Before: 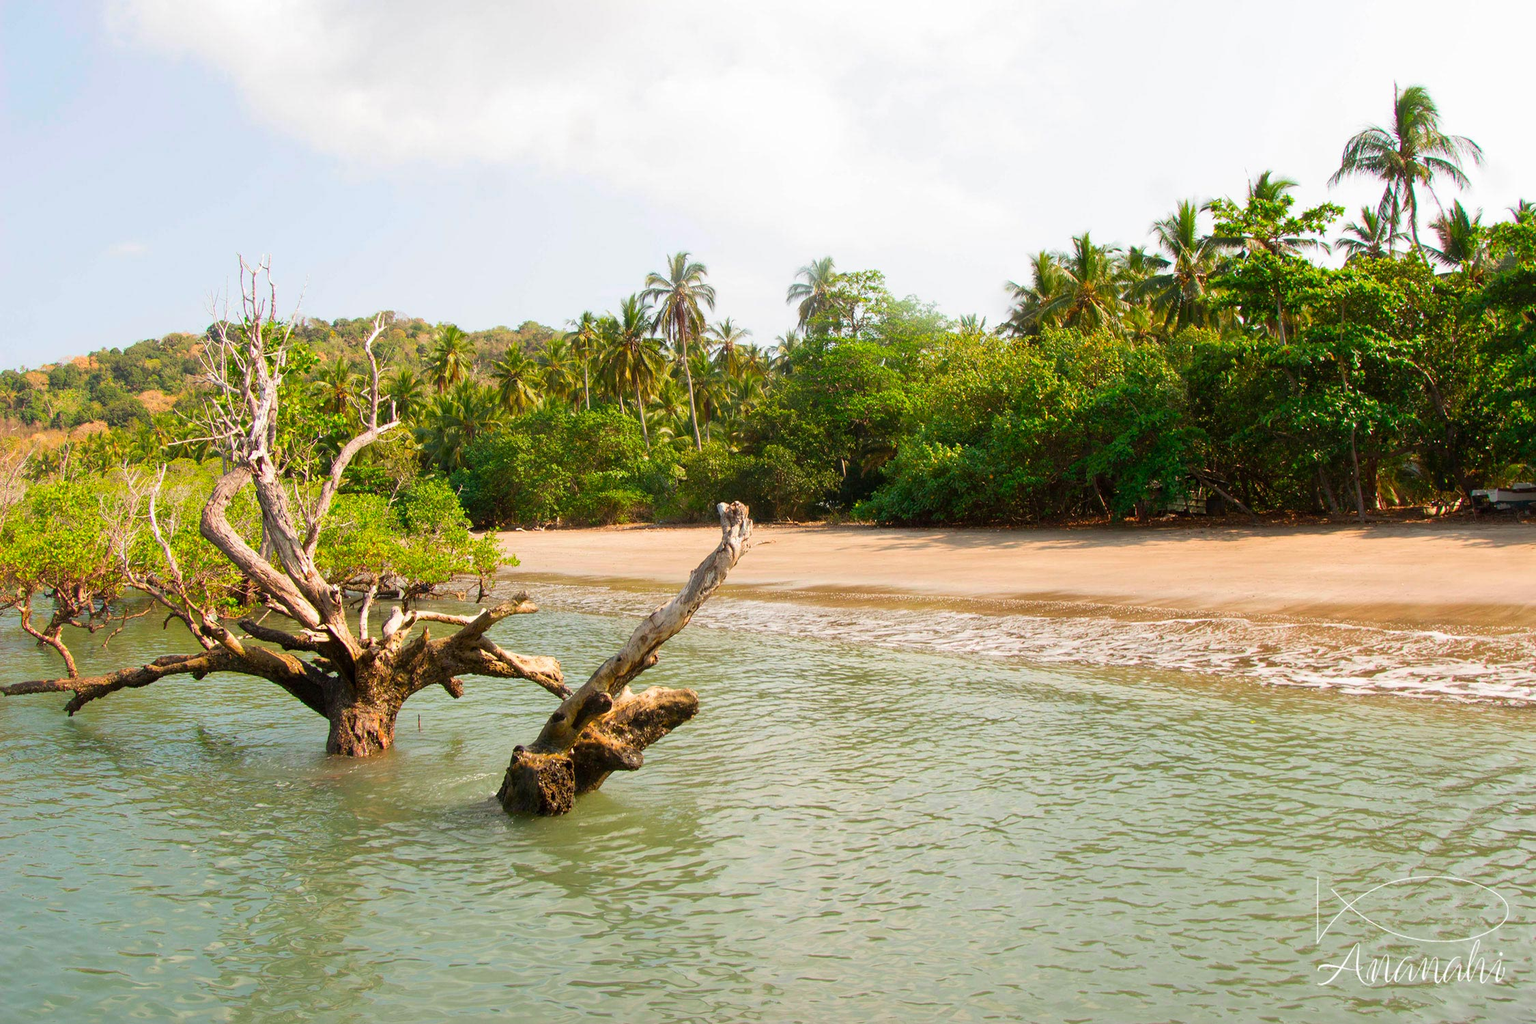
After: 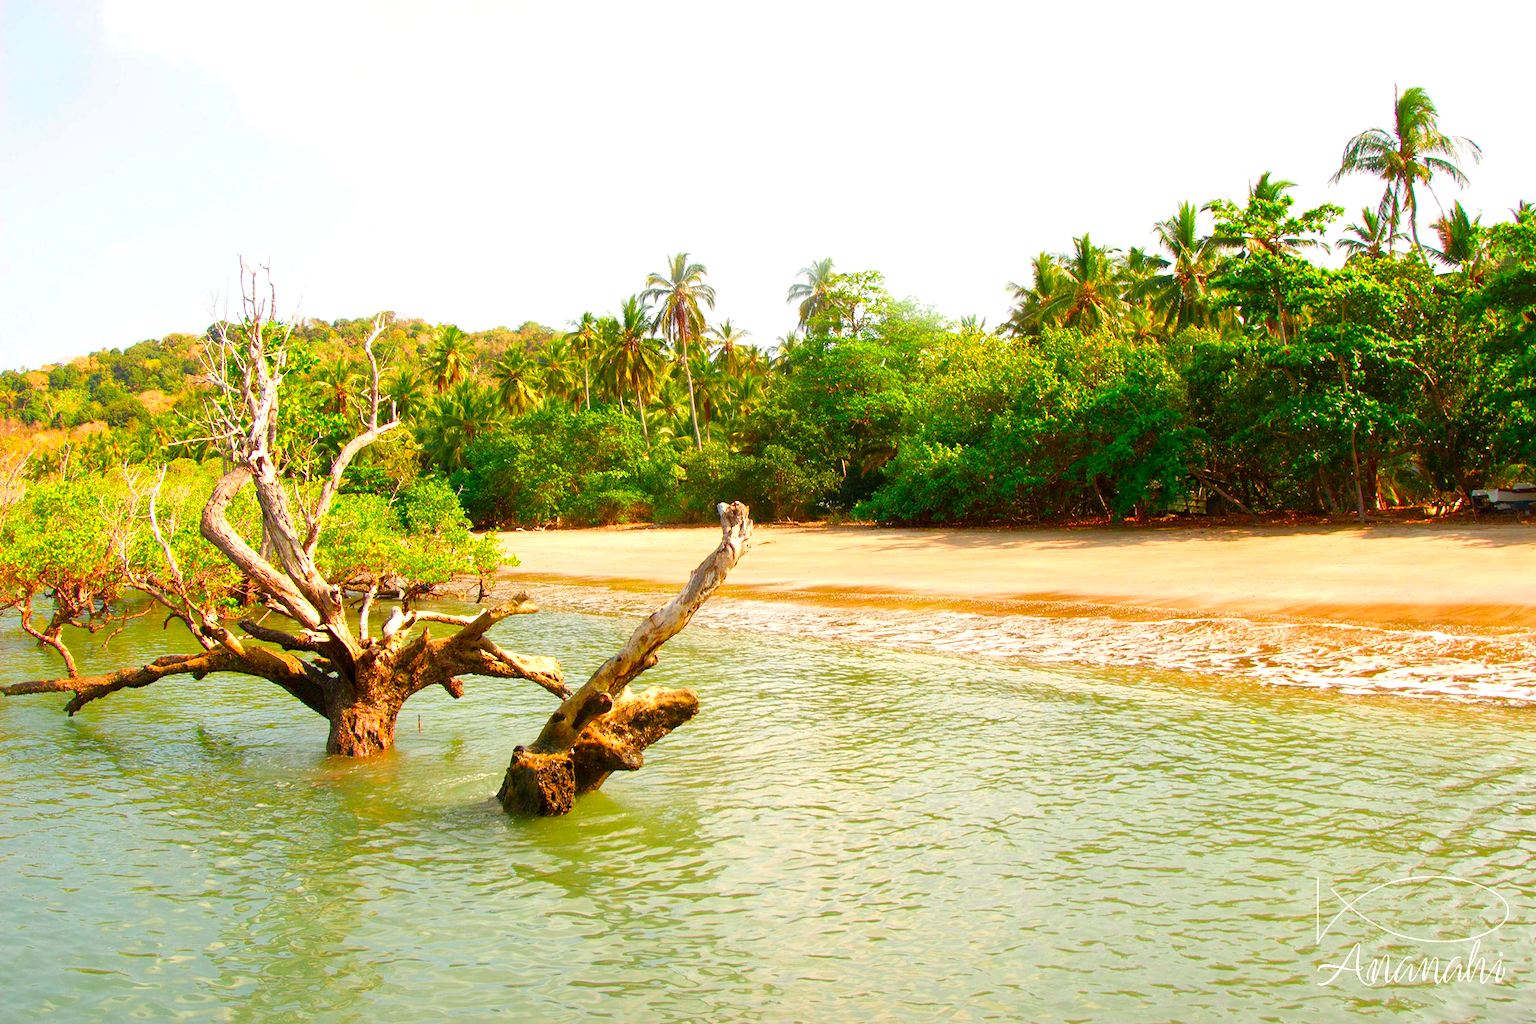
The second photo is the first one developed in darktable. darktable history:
color correction: highlights a* 0.816, highlights b* 2.78, saturation 1.1
color zones: curves: ch0 [(0.224, 0.526) (0.75, 0.5)]; ch1 [(0.055, 0.526) (0.224, 0.761) (0.377, 0.526) (0.75, 0.5)]
color balance rgb: perceptual saturation grading › global saturation 20%, perceptual saturation grading › highlights -50%, perceptual saturation grading › shadows 30%, perceptual brilliance grading › global brilliance 10%, perceptual brilliance grading › shadows 15%
tone equalizer: on, module defaults
